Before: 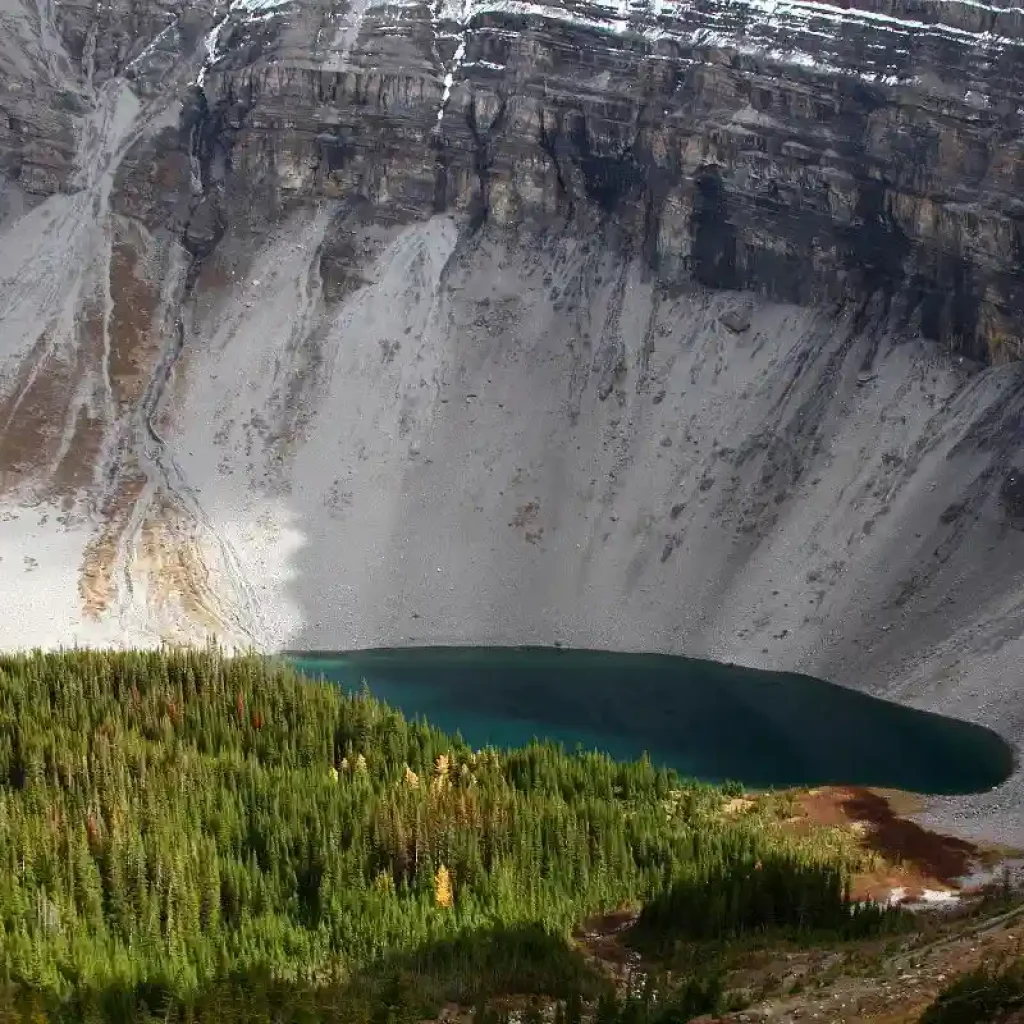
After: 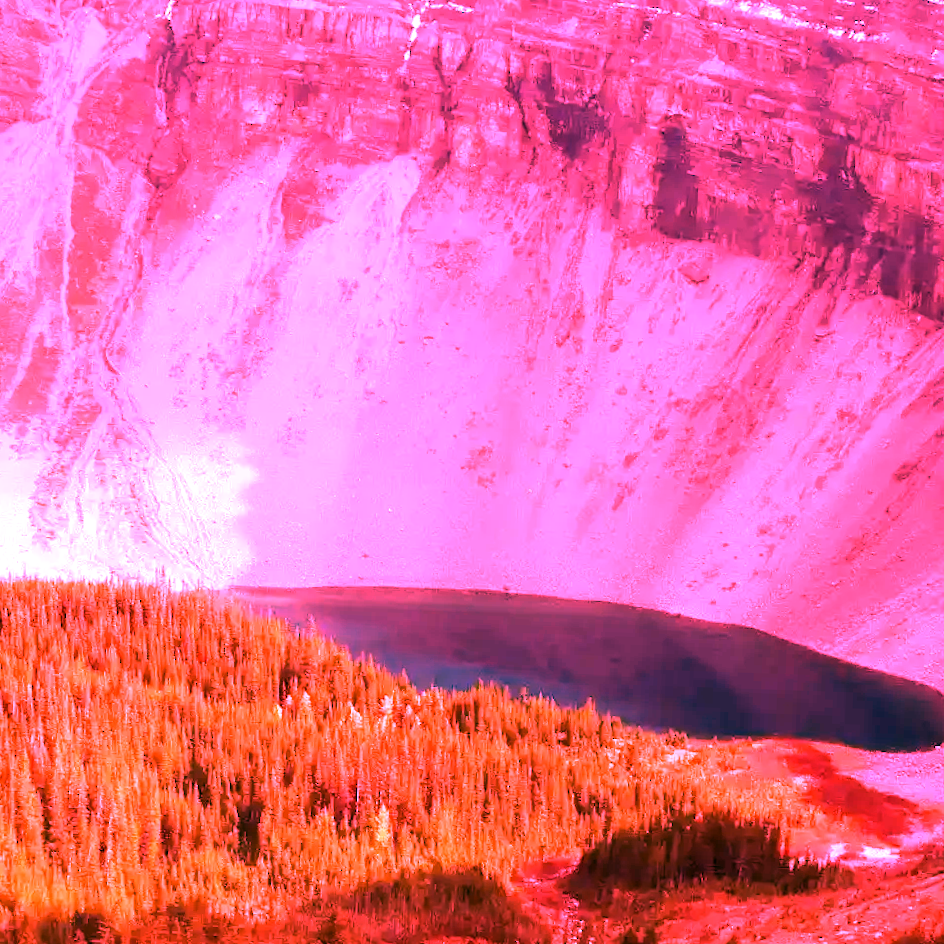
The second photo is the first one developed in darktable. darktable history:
crop and rotate: angle -1.96°, left 3.097%, top 4.154%, right 1.586%, bottom 0.529%
exposure: exposure 0.29 EV, compensate highlight preservation false
white balance: red 4.26, blue 1.802
